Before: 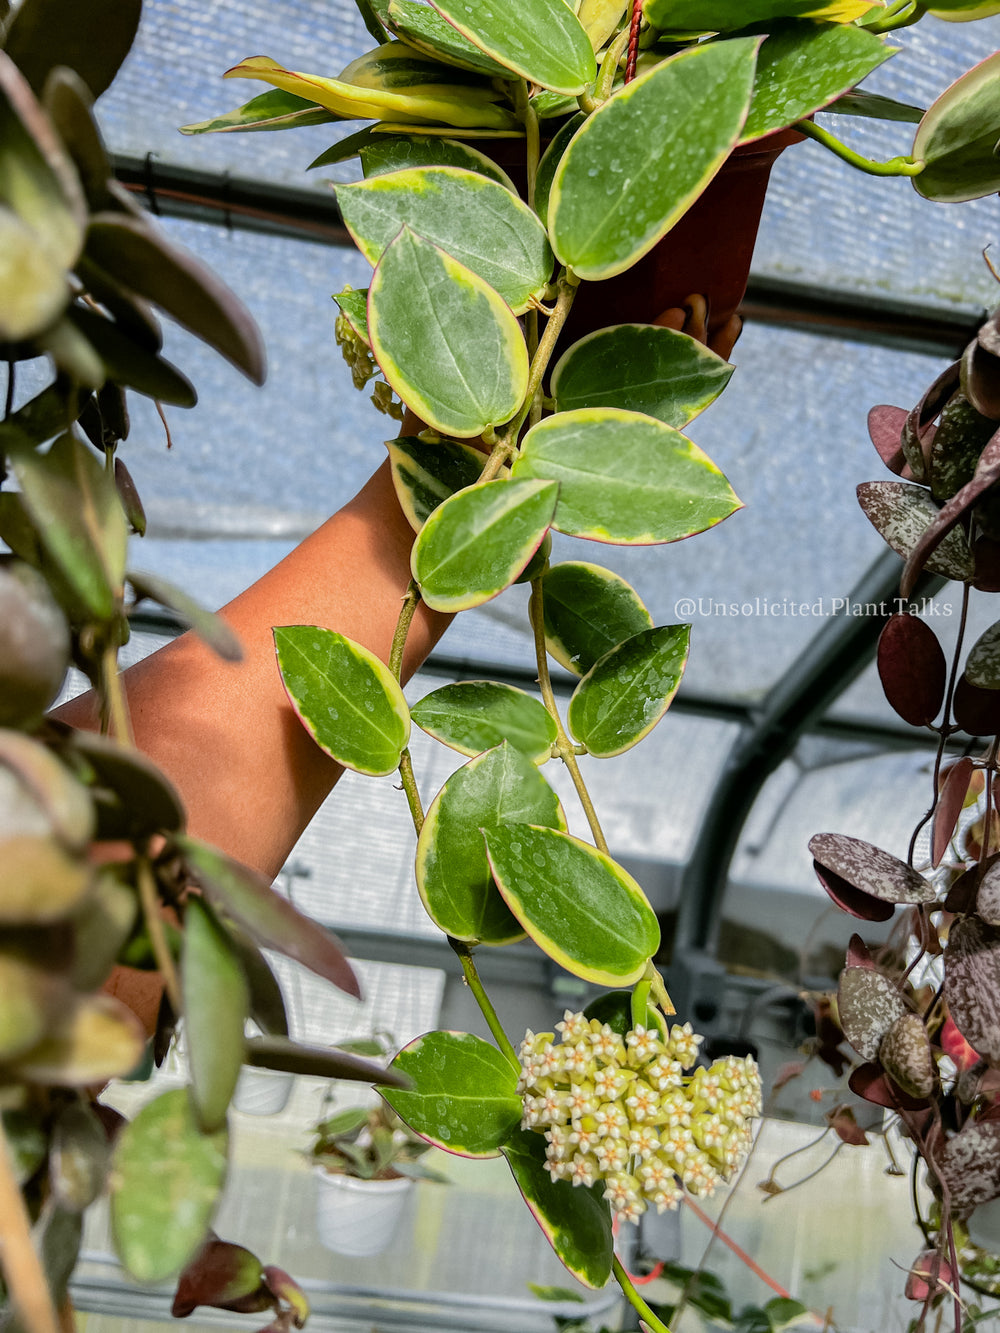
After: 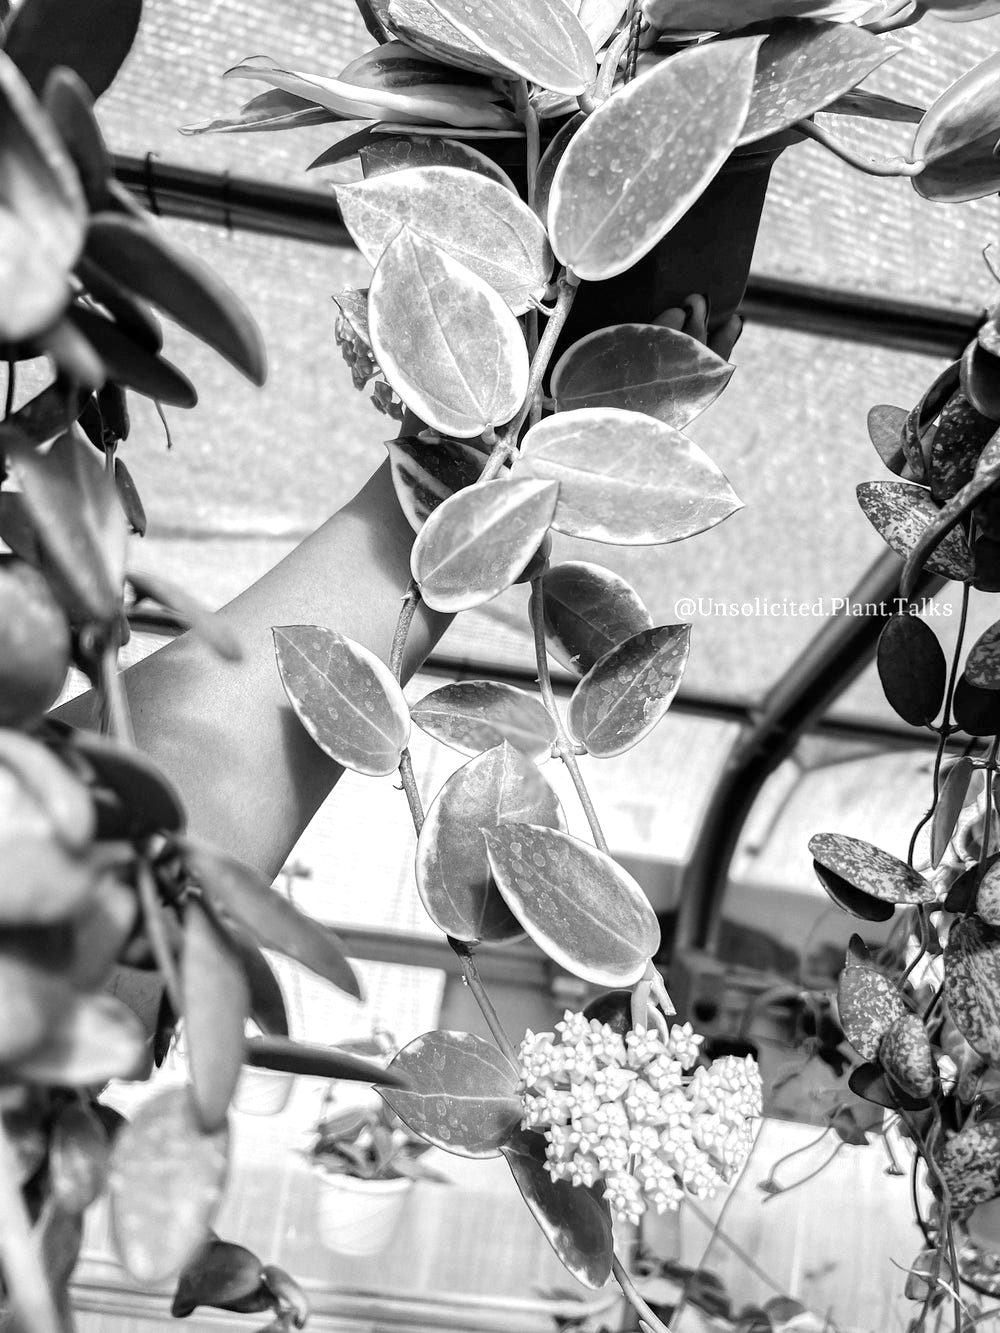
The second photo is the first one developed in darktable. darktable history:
monochrome: on, module defaults
exposure: exposure 0.74 EV, compensate highlight preservation false
